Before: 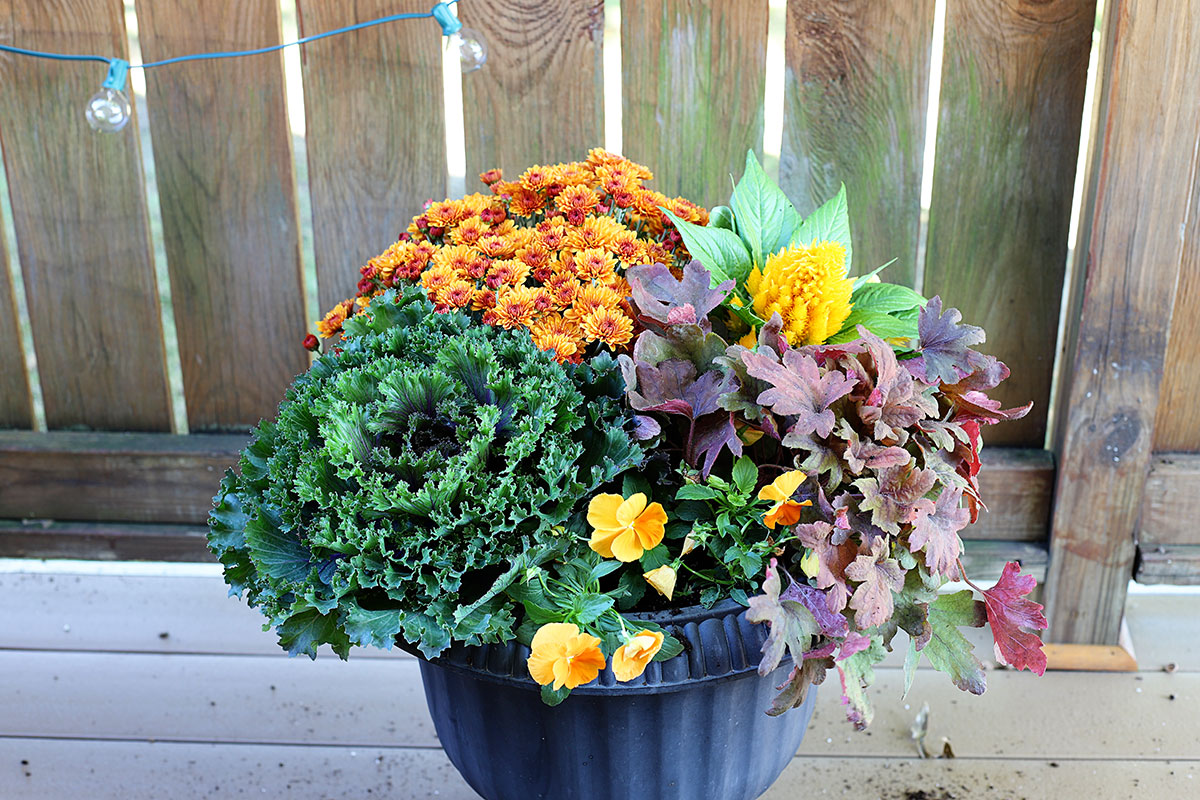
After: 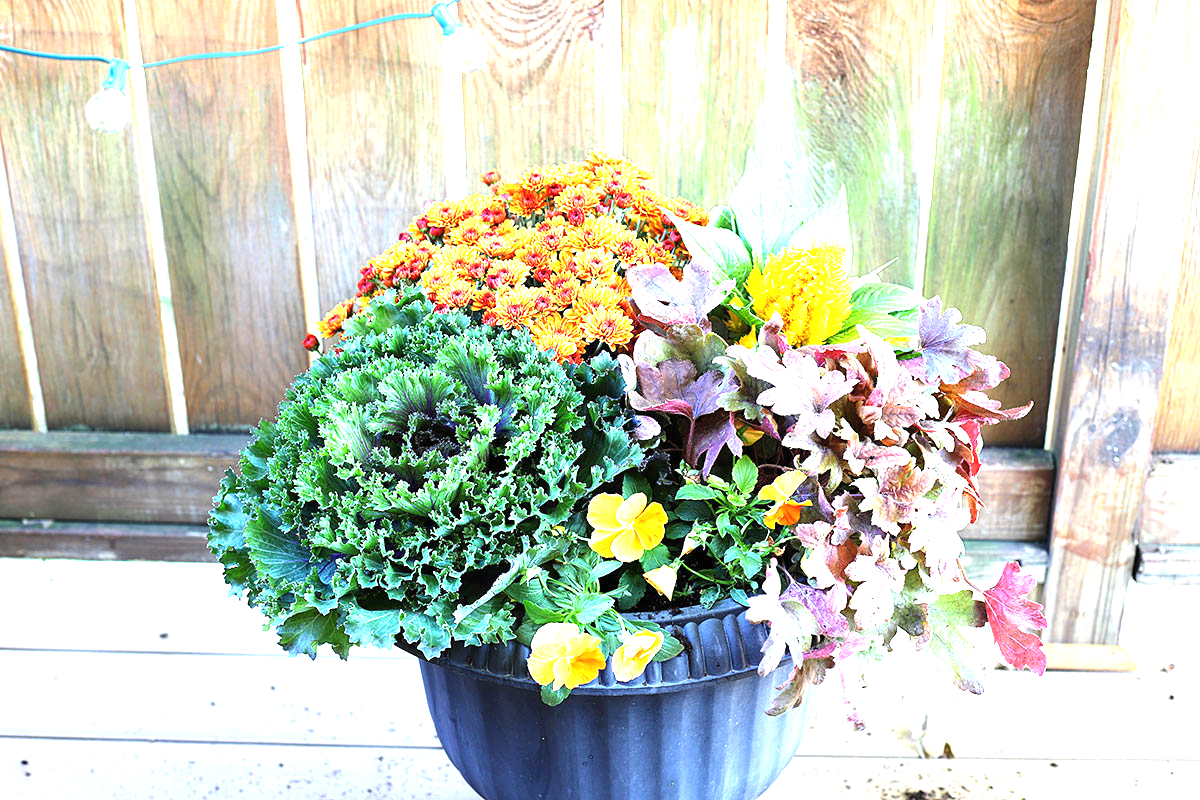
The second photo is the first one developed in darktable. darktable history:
levels: mode automatic, black 0.061%, levels [0, 0.435, 0.917]
exposure: black level correction 0, exposure 1.682 EV, compensate exposure bias true, compensate highlight preservation false
